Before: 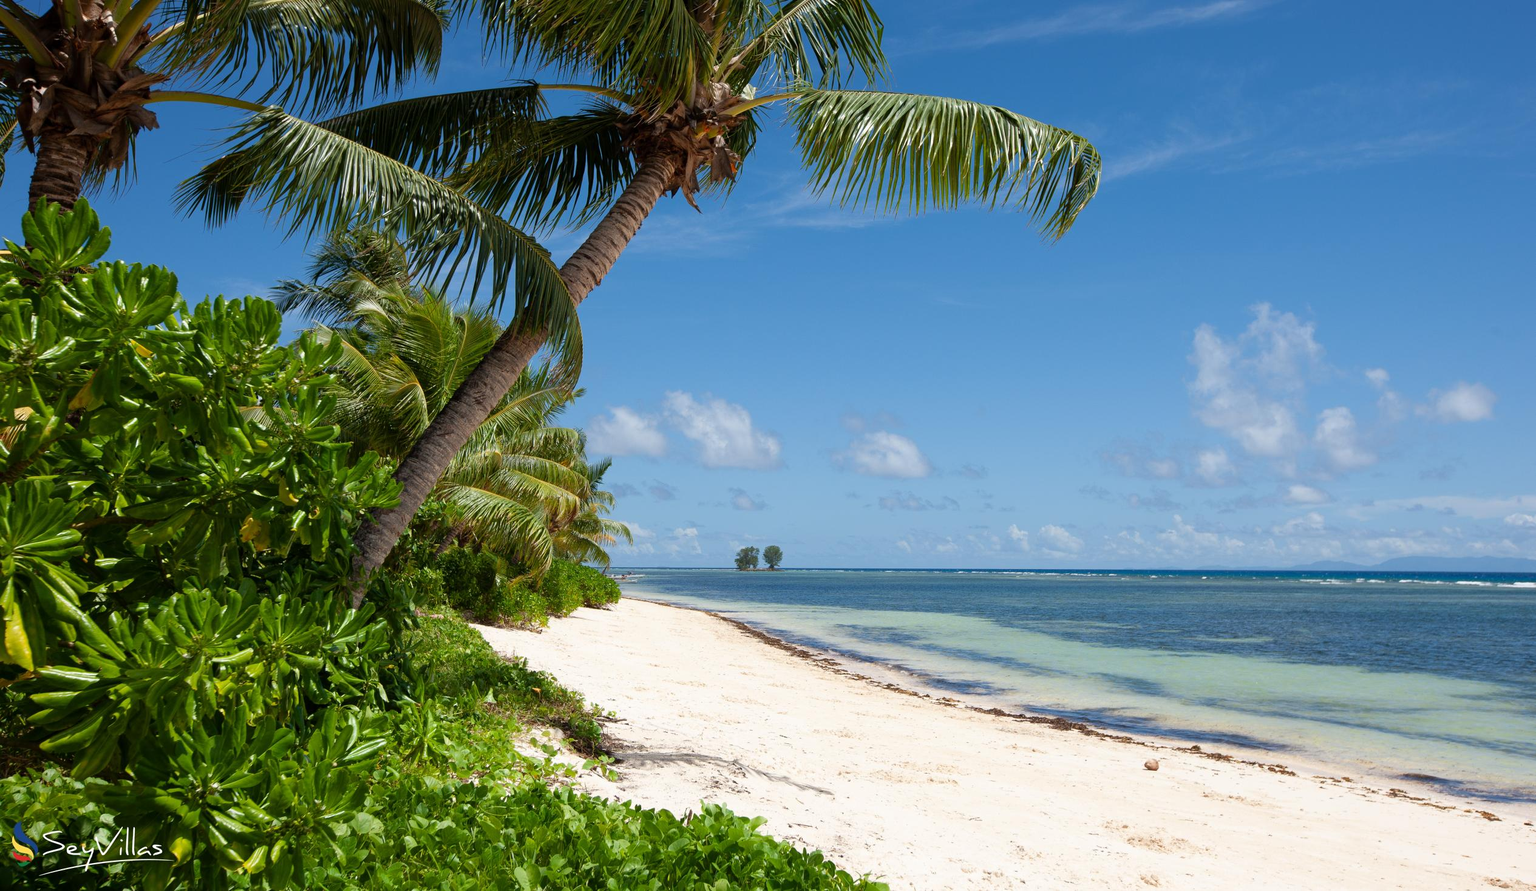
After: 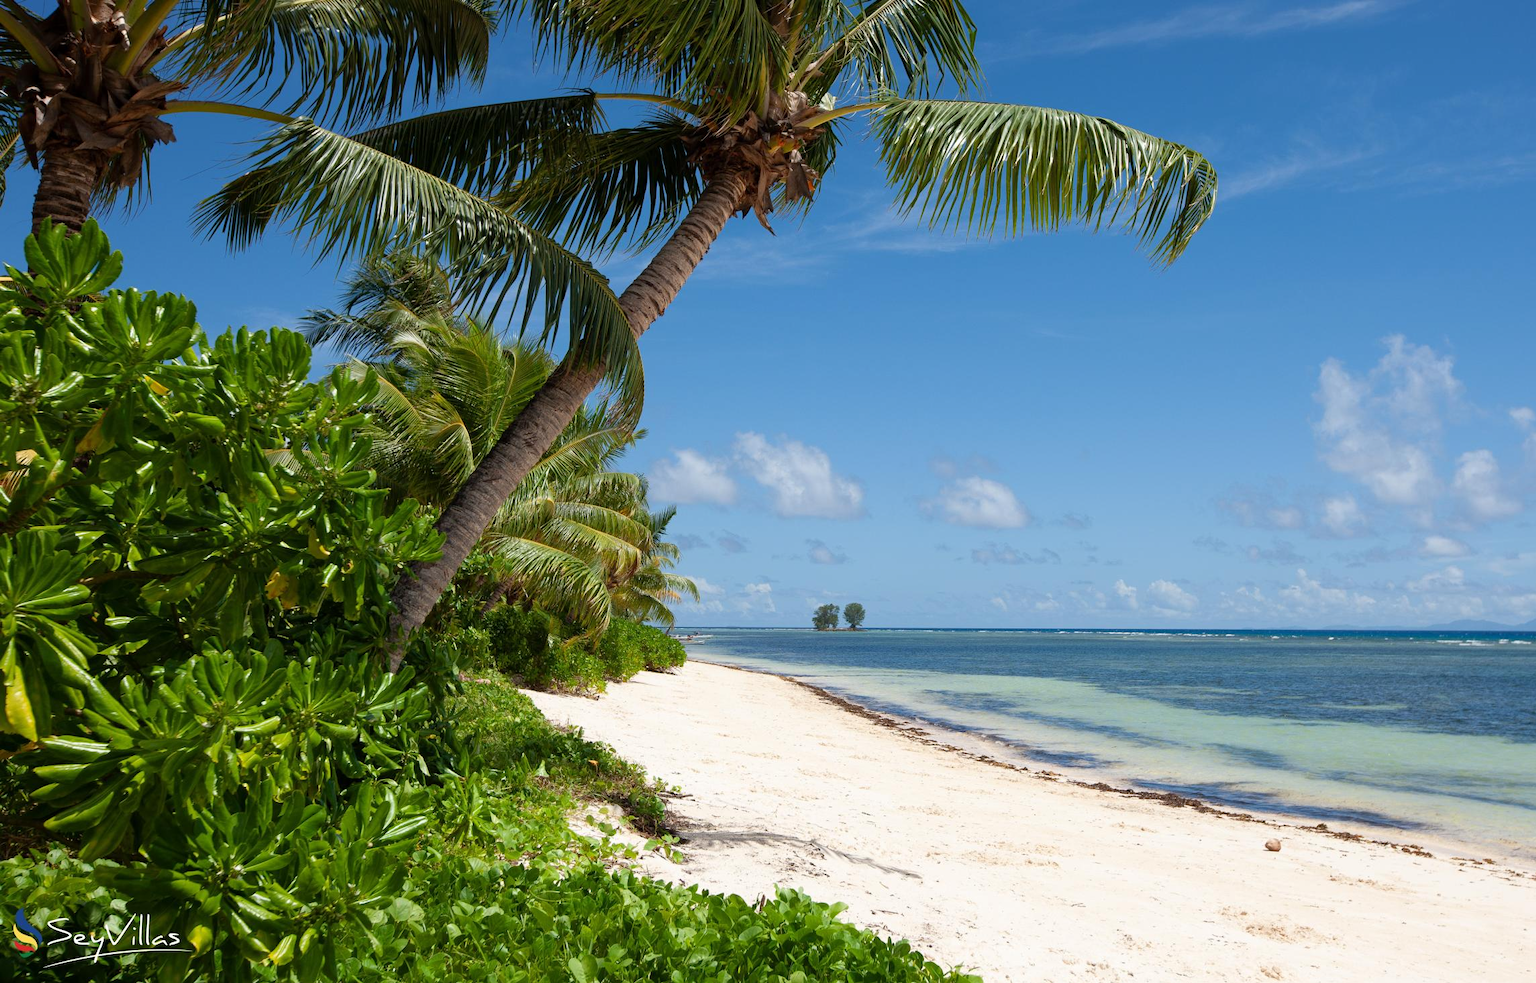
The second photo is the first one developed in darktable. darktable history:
crop: right 9.494%, bottom 0.048%
tone equalizer: smoothing diameter 24.82%, edges refinement/feathering 8.99, preserve details guided filter
